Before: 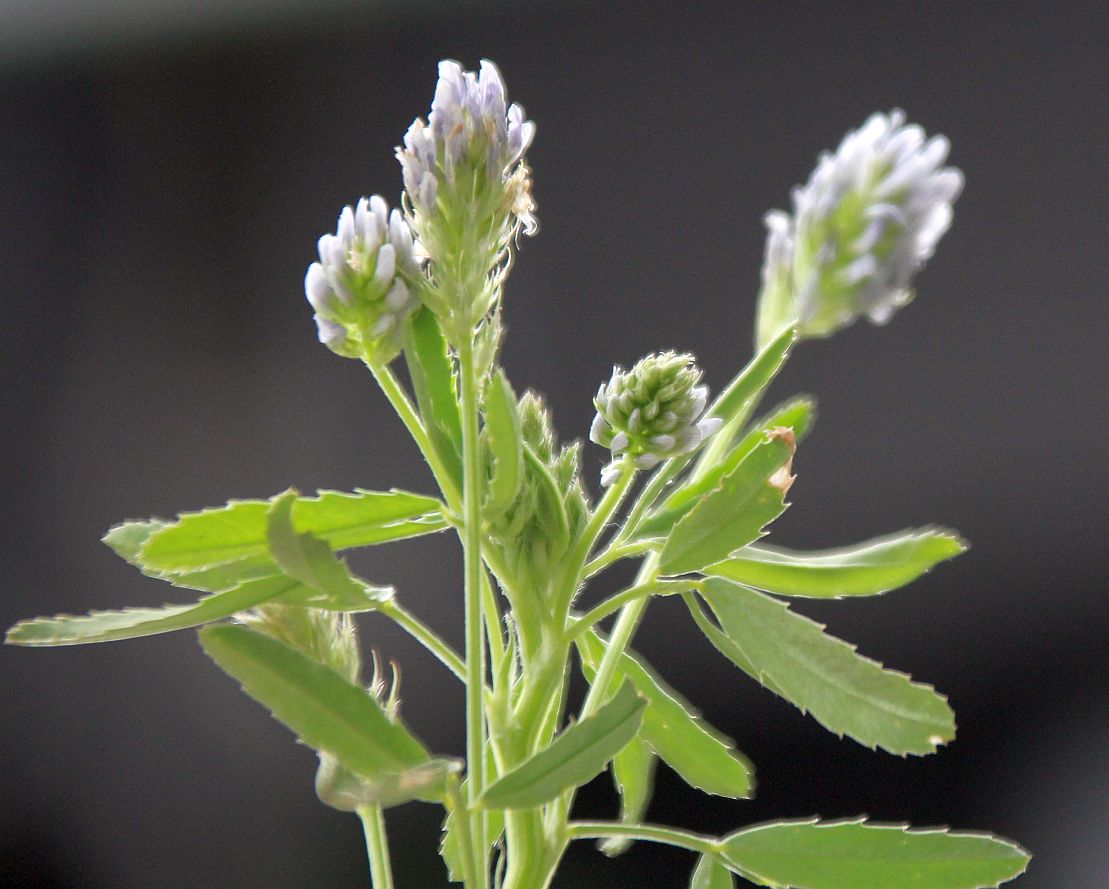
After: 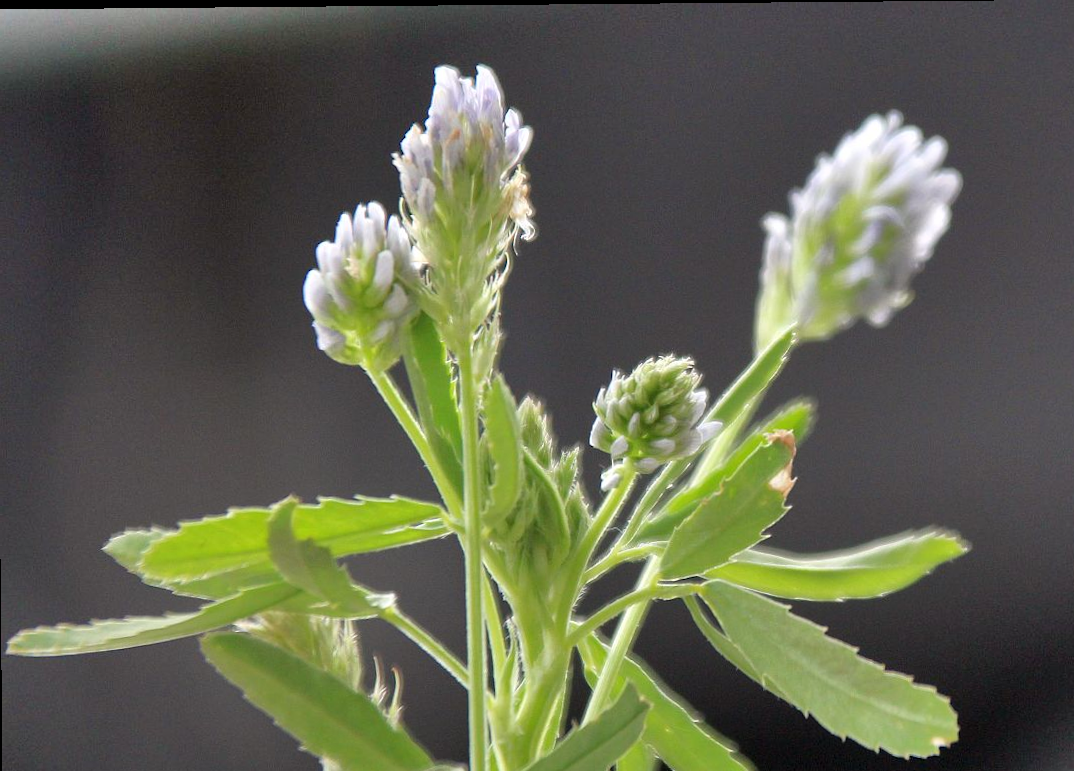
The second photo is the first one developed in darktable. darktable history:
crop and rotate: angle 0.515°, left 0.353%, right 3.45%, bottom 14.129%
shadows and highlights: low approximation 0.01, soften with gaussian
